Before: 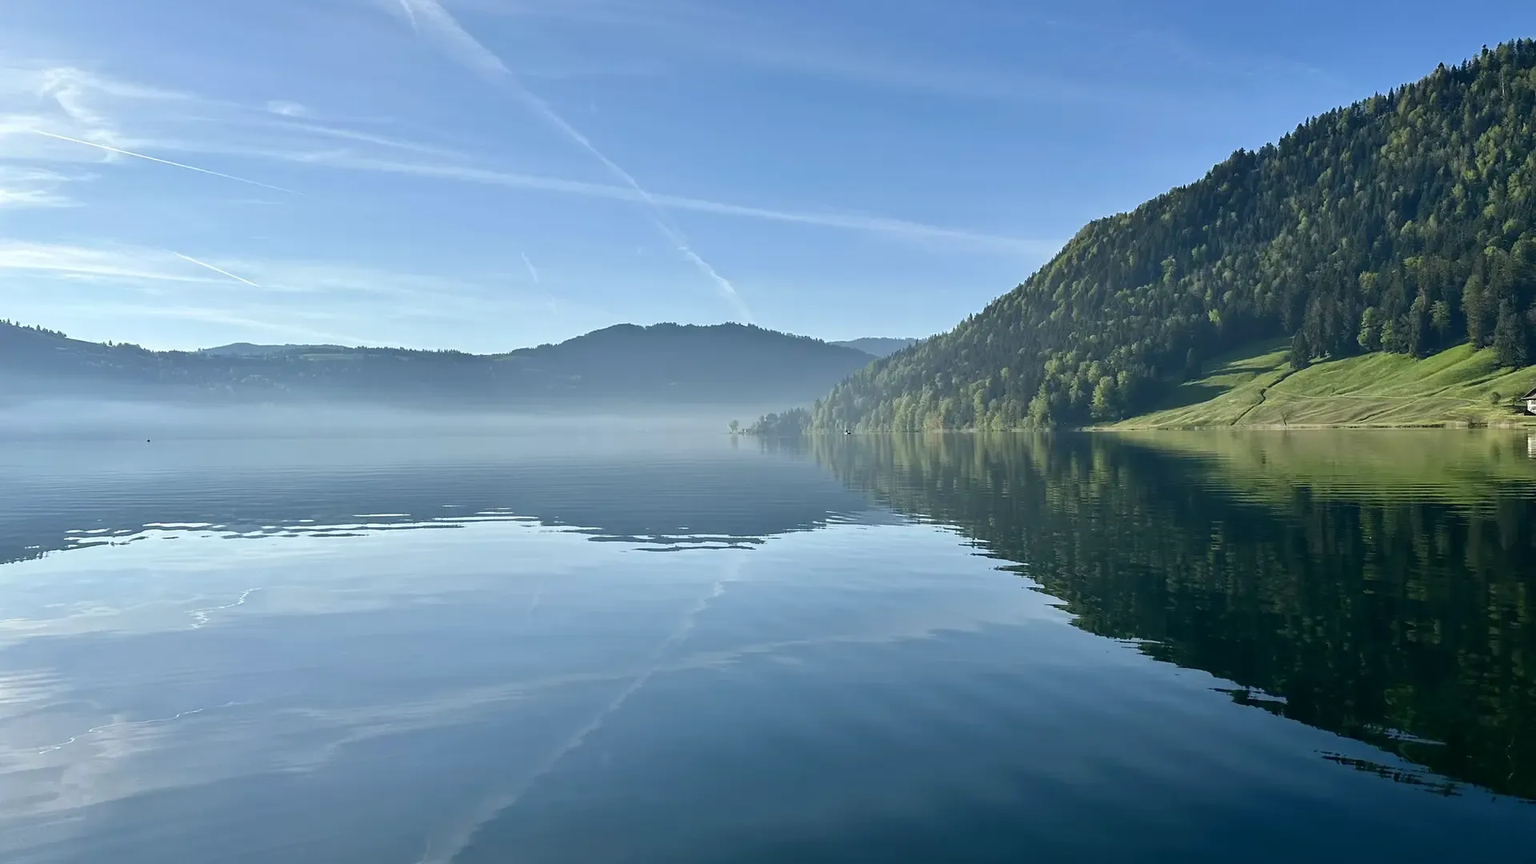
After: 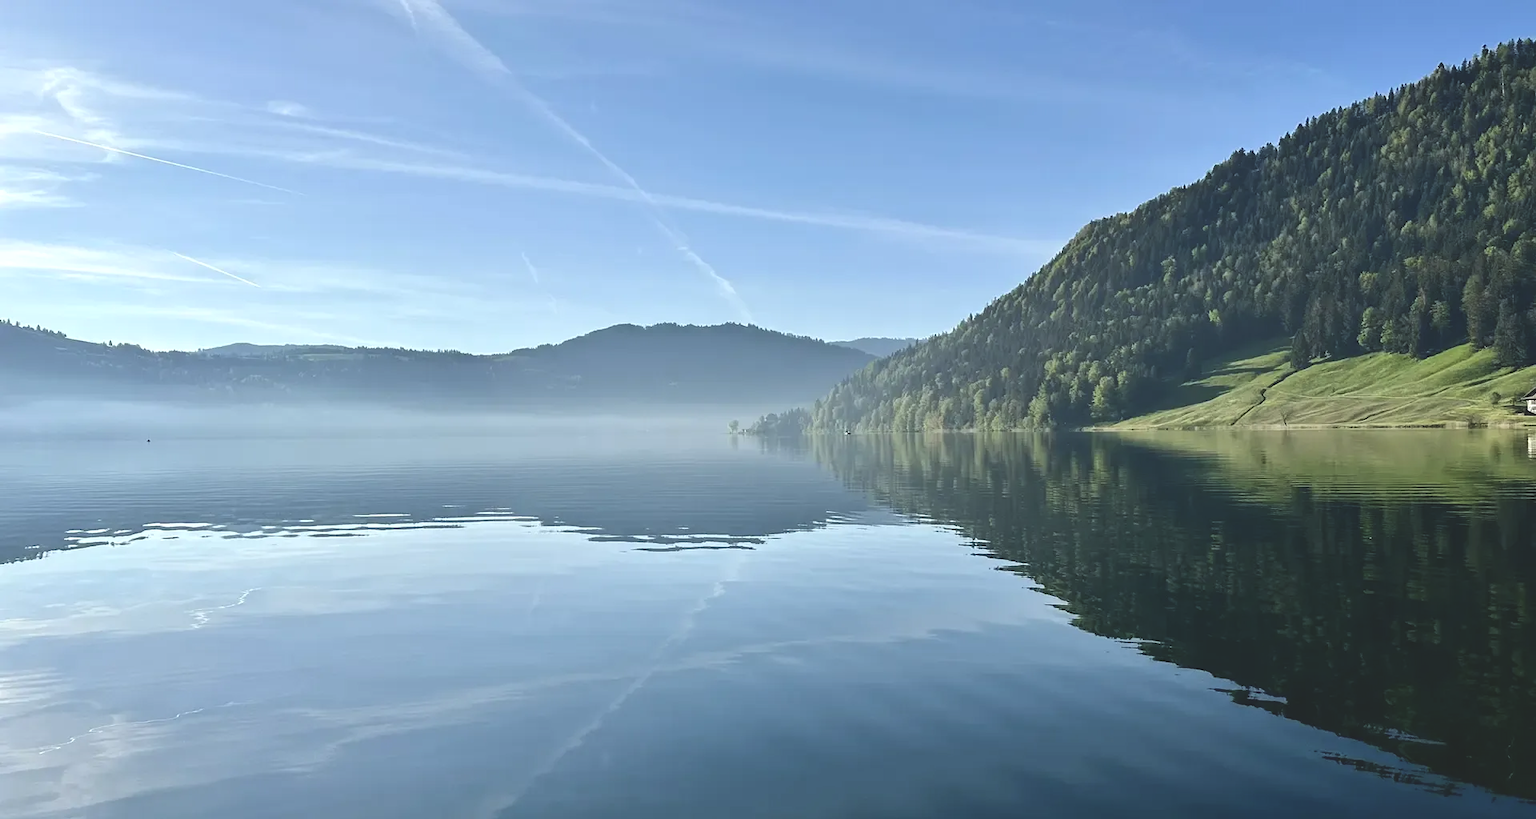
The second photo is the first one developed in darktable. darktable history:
crop and rotate: top 0%, bottom 5.097%
color balance: lift [1.01, 1, 1, 1], gamma [1.097, 1, 1, 1], gain [0.85, 1, 1, 1]
tone equalizer: -8 EV -0.417 EV, -7 EV -0.389 EV, -6 EV -0.333 EV, -5 EV -0.222 EV, -3 EV 0.222 EV, -2 EV 0.333 EV, -1 EV 0.389 EV, +0 EV 0.417 EV, edges refinement/feathering 500, mask exposure compensation -1.57 EV, preserve details no
